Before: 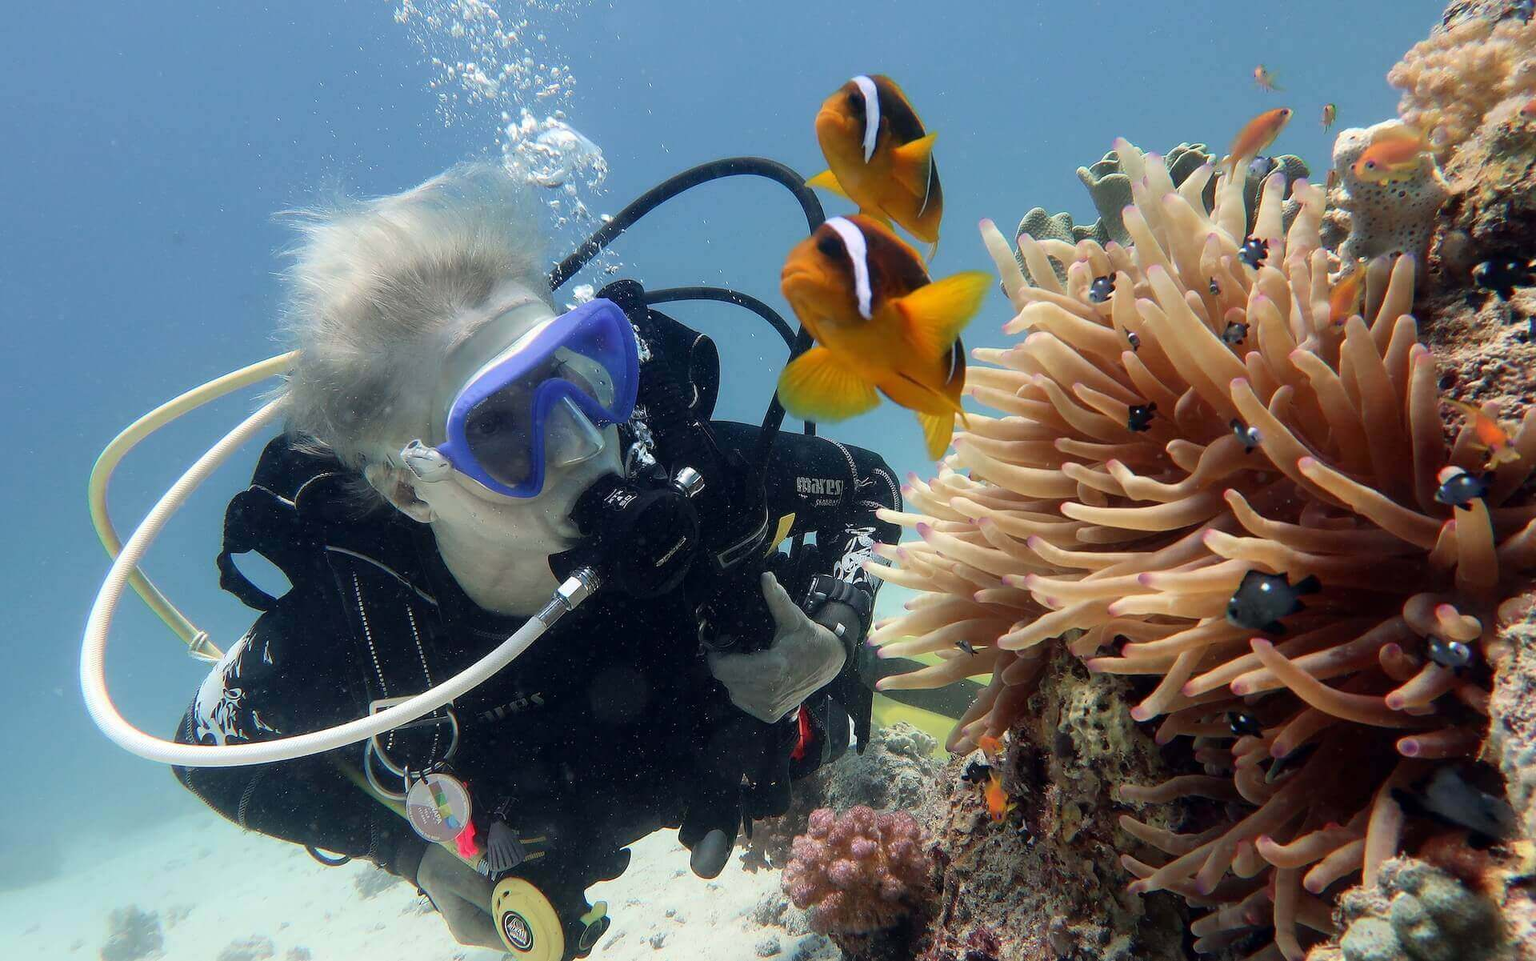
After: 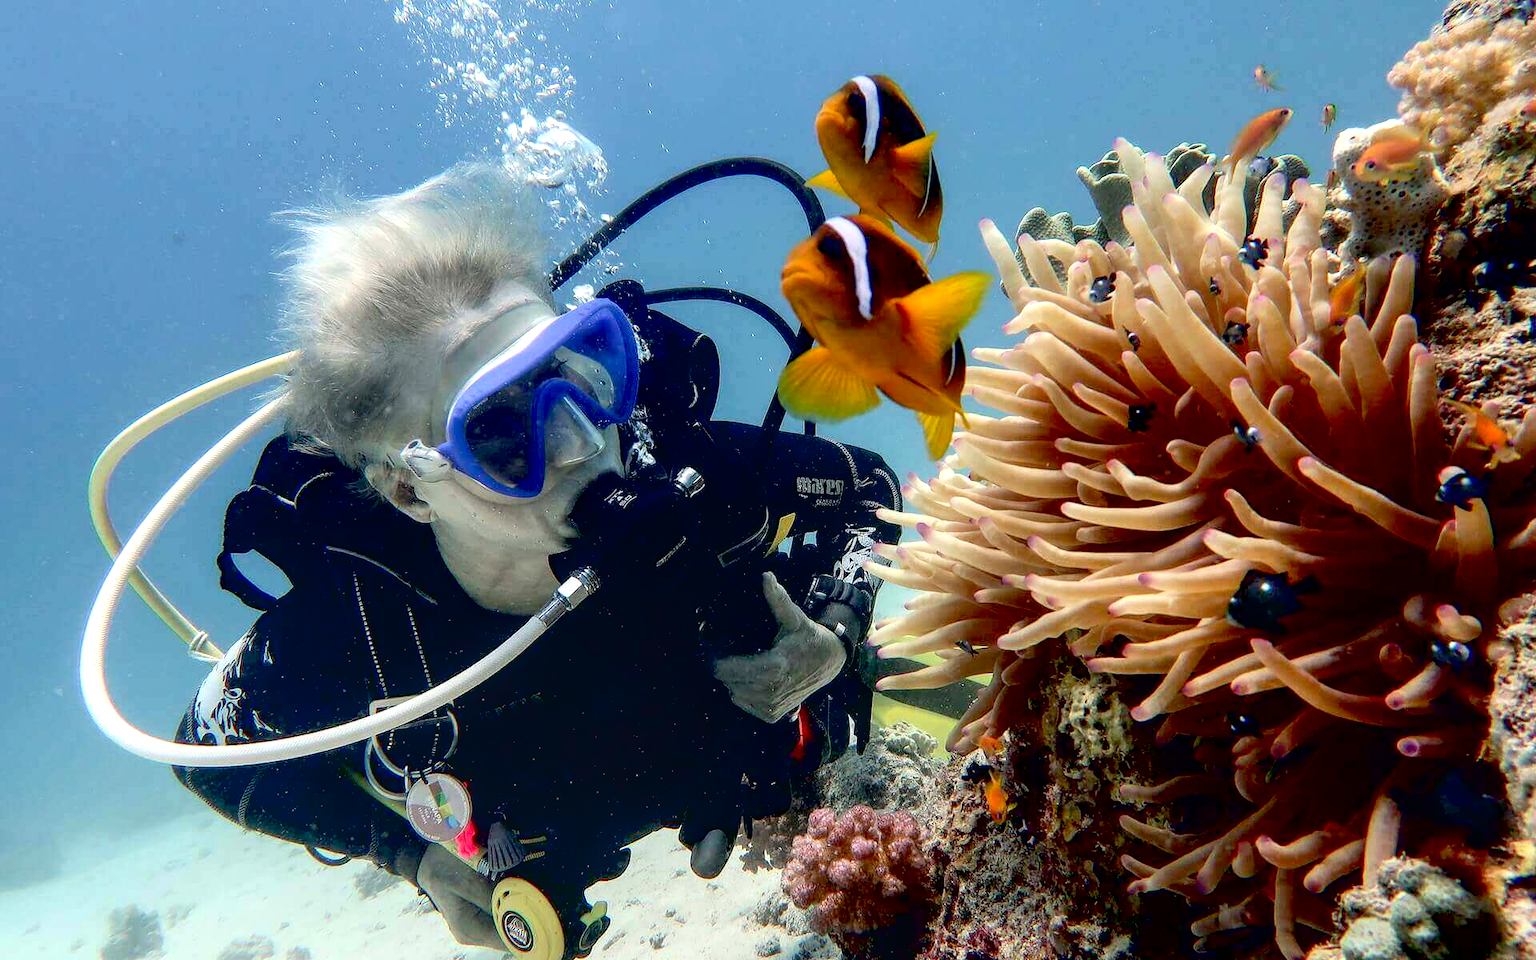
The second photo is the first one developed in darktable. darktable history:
exposure: black level correction 0.031, exposure 0.329 EV, compensate exposure bias true, compensate highlight preservation false
local contrast: on, module defaults
contrast brightness saturation: contrast 0.079, saturation 0.016
